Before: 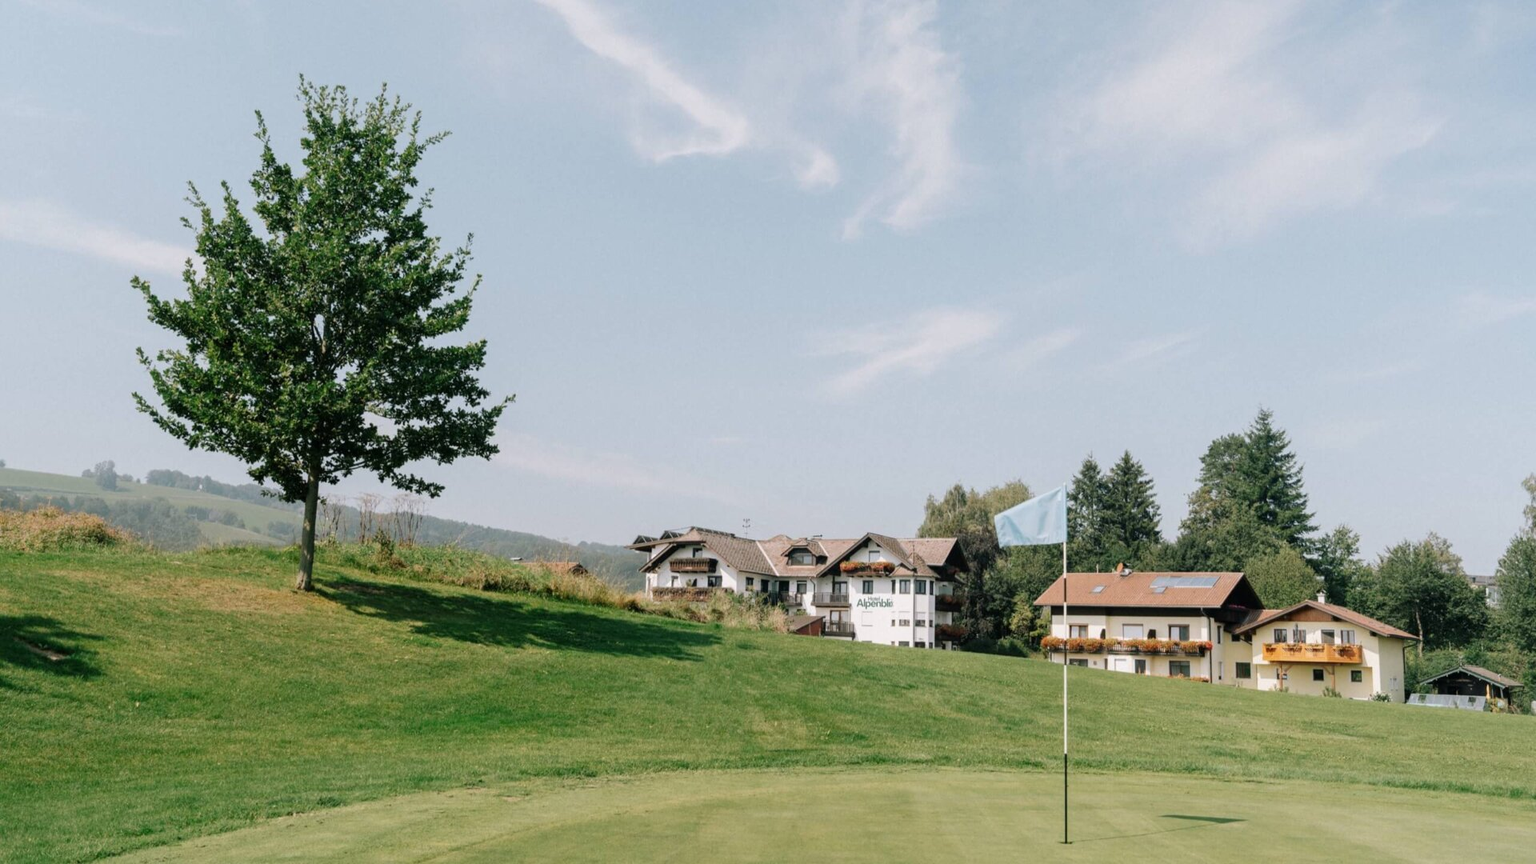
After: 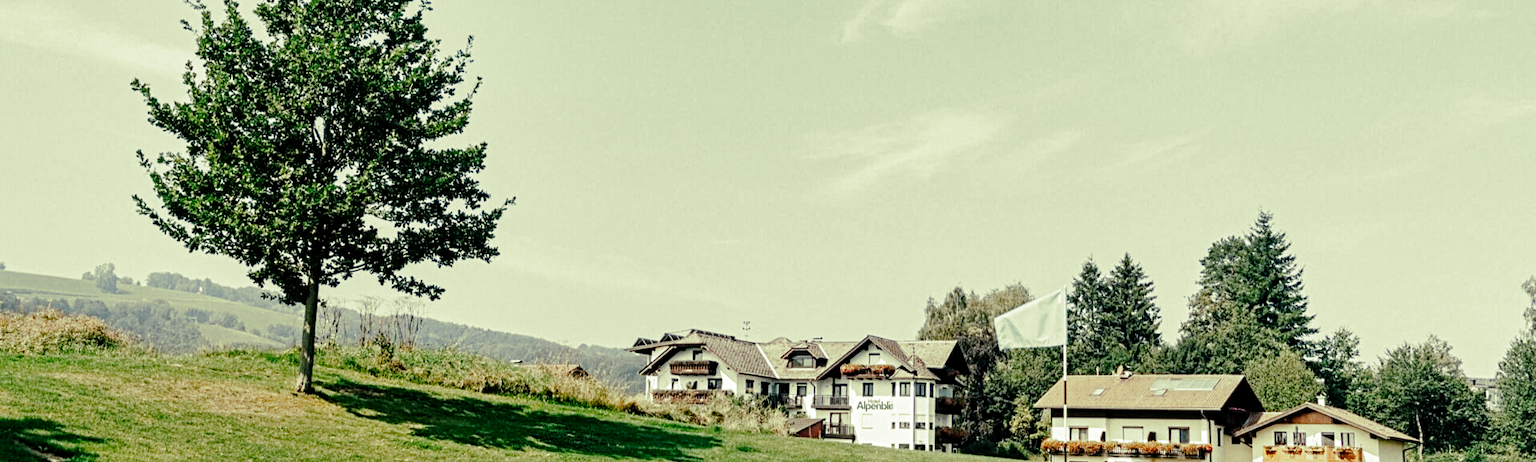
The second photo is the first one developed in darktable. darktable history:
crop and rotate: top 23.043%, bottom 23.437%
contrast equalizer: y [[0.5, 0.5, 0.5, 0.539, 0.64, 0.611], [0.5 ×6], [0.5 ×6], [0 ×6], [0 ×6]]
split-toning: shadows › hue 290.82°, shadows › saturation 0.34, highlights › saturation 0.38, balance 0, compress 50%
local contrast: highlights 100%, shadows 100%, detail 120%, midtone range 0.2
tone curve: curves: ch0 [(0, 0) (0.003, 0.009) (0.011, 0.009) (0.025, 0.01) (0.044, 0.02) (0.069, 0.032) (0.1, 0.048) (0.136, 0.092) (0.177, 0.153) (0.224, 0.217) (0.277, 0.306) (0.335, 0.402) (0.399, 0.488) (0.468, 0.574) (0.543, 0.648) (0.623, 0.716) (0.709, 0.783) (0.801, 0.851) (0.898, 0.92) (1, 1)], preserve colors none
shadows and highlights: shadows 20.91, highlights -35.45, soften with gaussian
